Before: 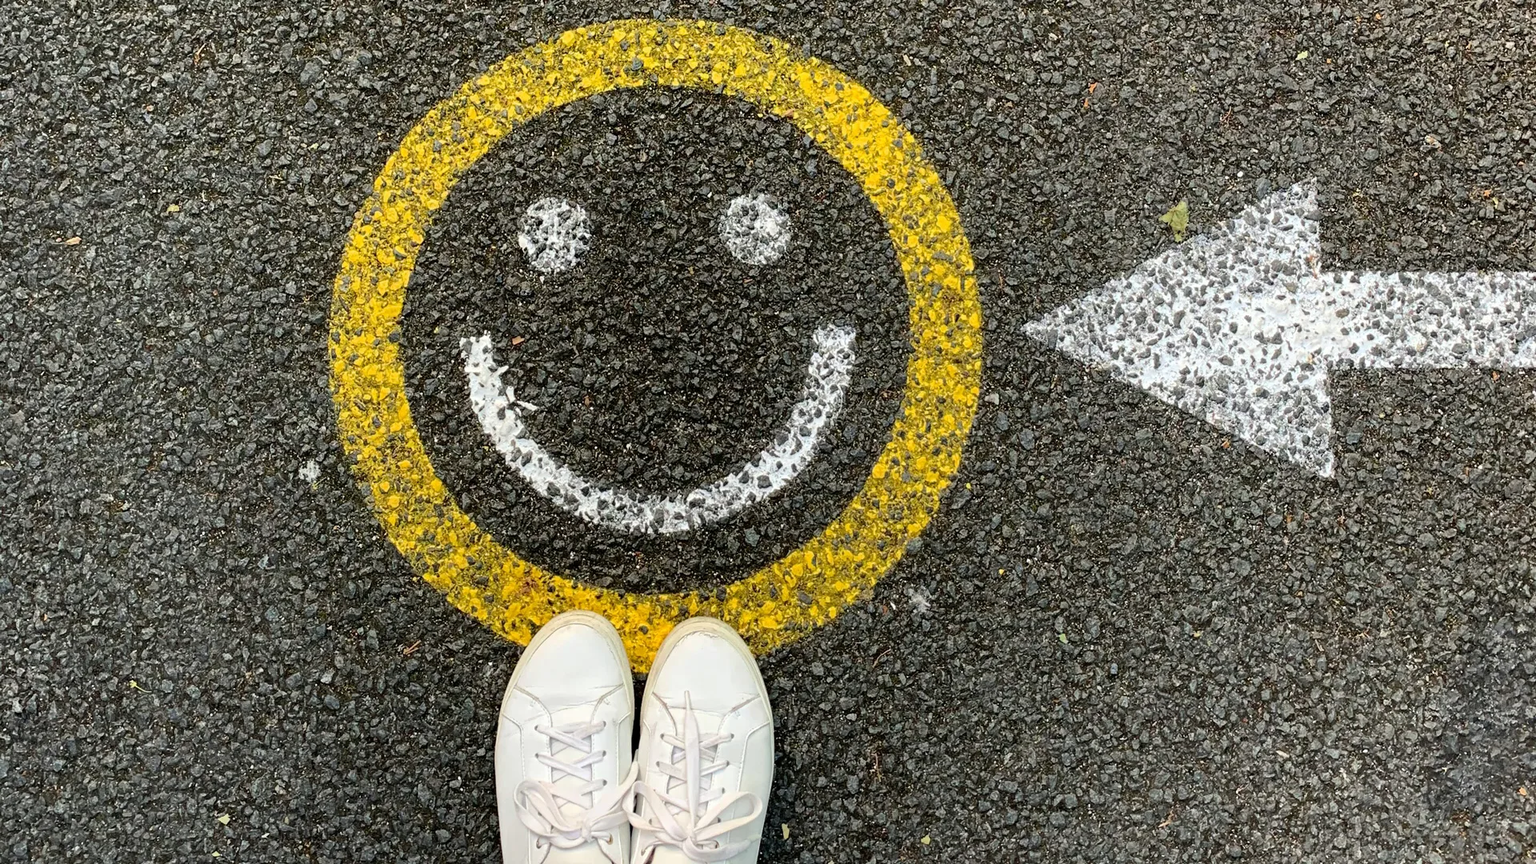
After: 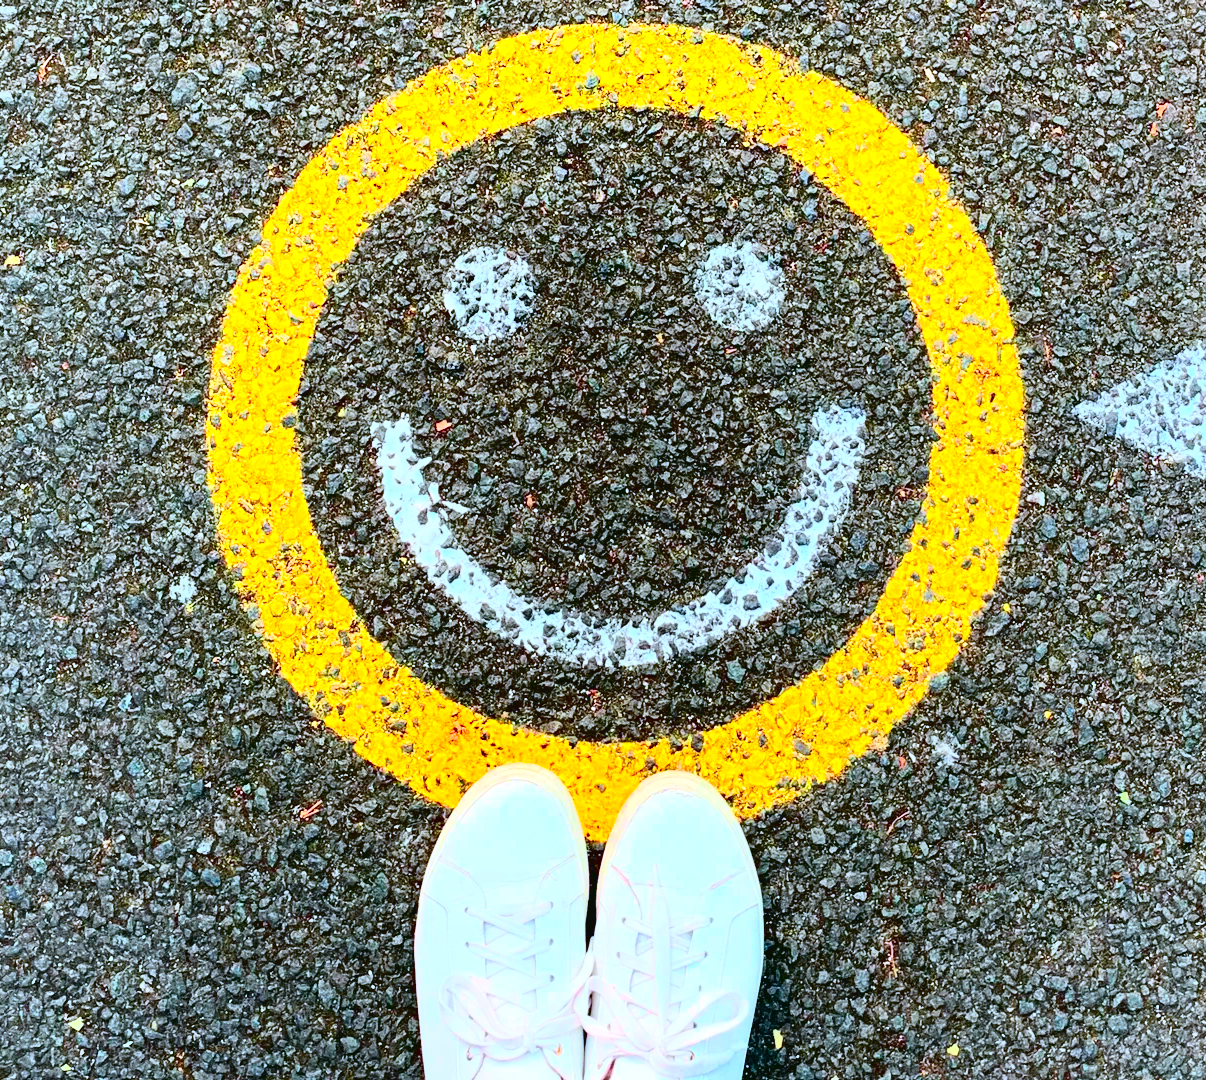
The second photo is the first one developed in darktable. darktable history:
tone curve: curves: ch0 [(0.003, 0.032) (0.037, 0.037) (0.142, 0.117) (0.279, 0.311) (0.405, 0.49) (0.526, 0.651) (0.722, 0.857) (0.875, 0.946) (1, 0.98)]; ch1 [(0, 0) (0.305, 0.325) (0.453, 0.437) (0.482, 0.474) (0.501, 0.498) (0.515, 0.523) (0.559, 0.591) (0.6, 0.643) (0.656, 0.707) (1, 1)]; ch2 [(0, 0) (0.323, 0.277) (0.424, 0.396) (0.479, 0.484) (0.499, 0.502) (0.515, 0.537) (0.573, 0.602) (0.653, 0.675) (0.75, 0.756) (1, 1)], color space Lab, independent channels, preserve colors none
crop: left 10.644%, right 26.528%
color calibration: output R [1.422, -0.35, -0.252, 0], output G [-0.238, 1.259, -0.084, 0], output B [-0.081, -0.196, 1.58, 0], output brightness [0.49, 0.671, -0.57, 0], illuminant same as pipeline (D50), adaptation none (bypass), saturation algorithm version 1 (2020)
